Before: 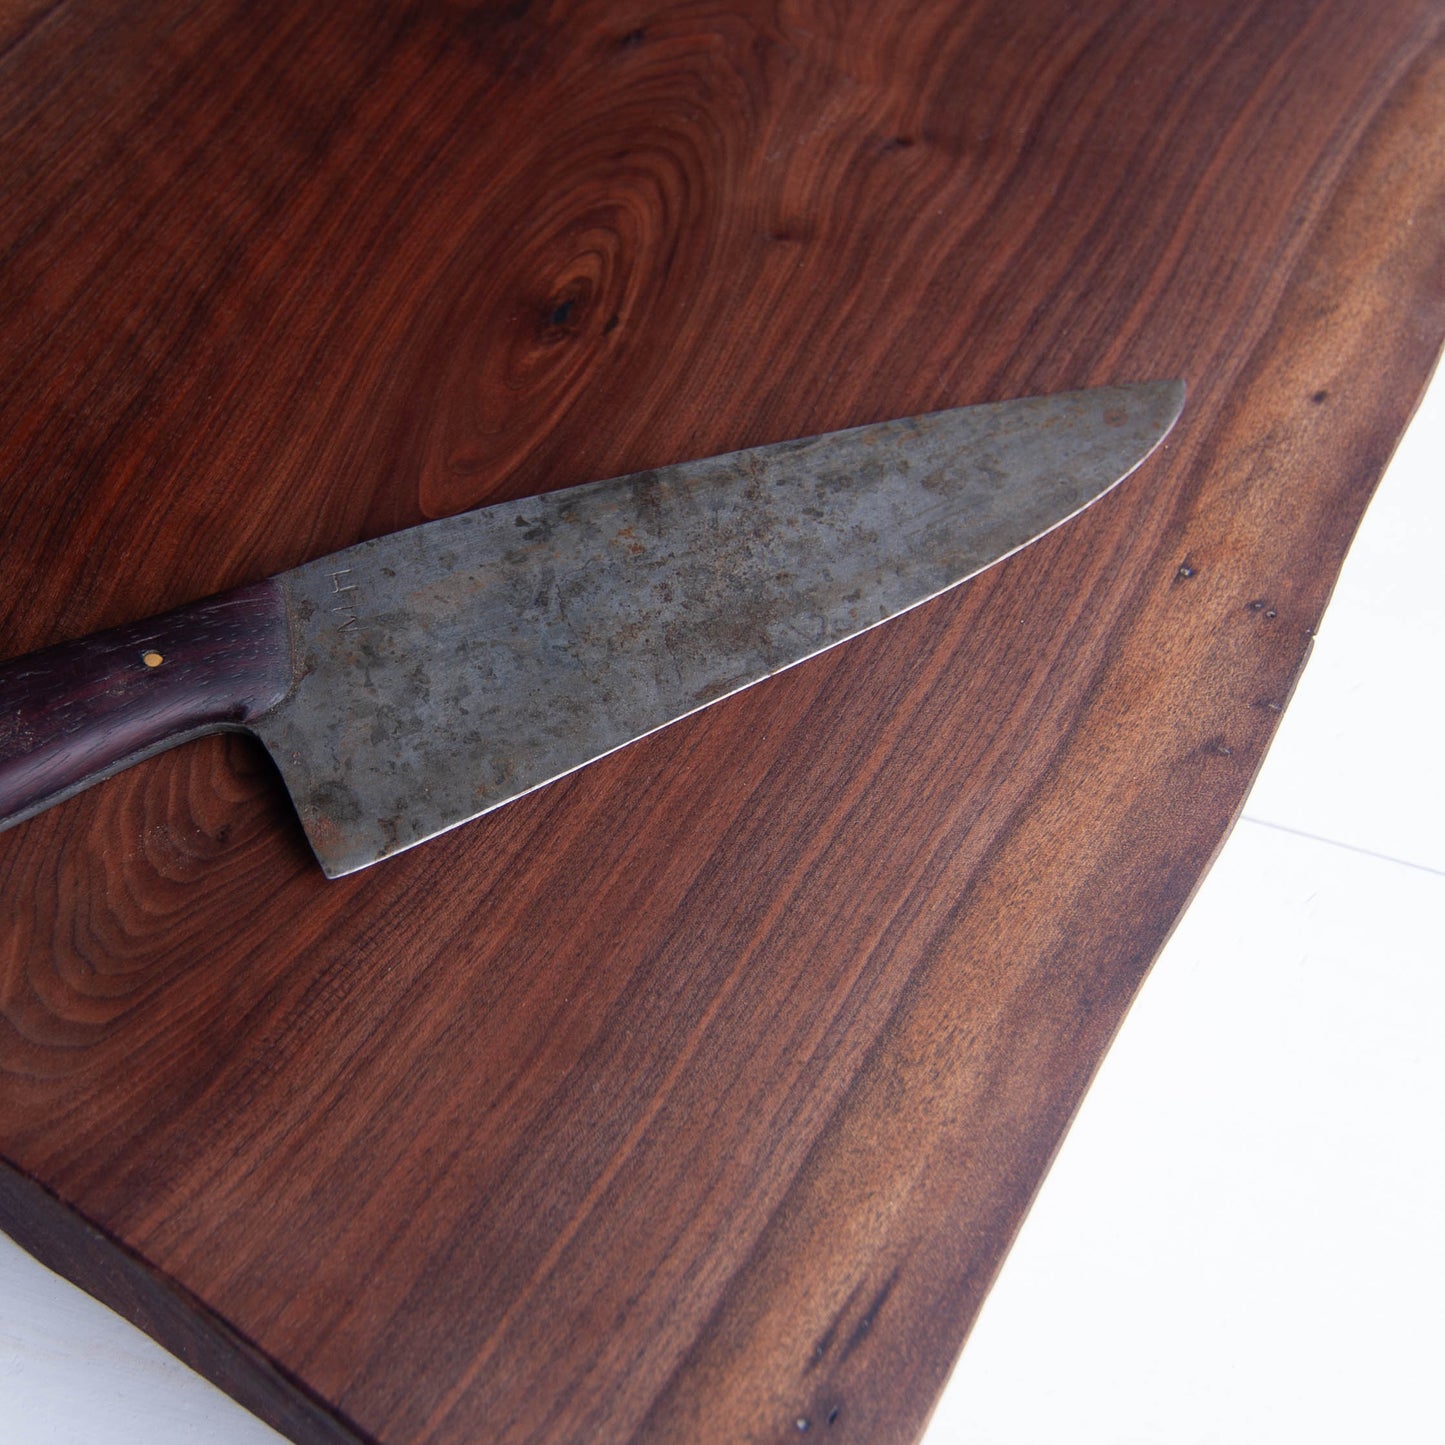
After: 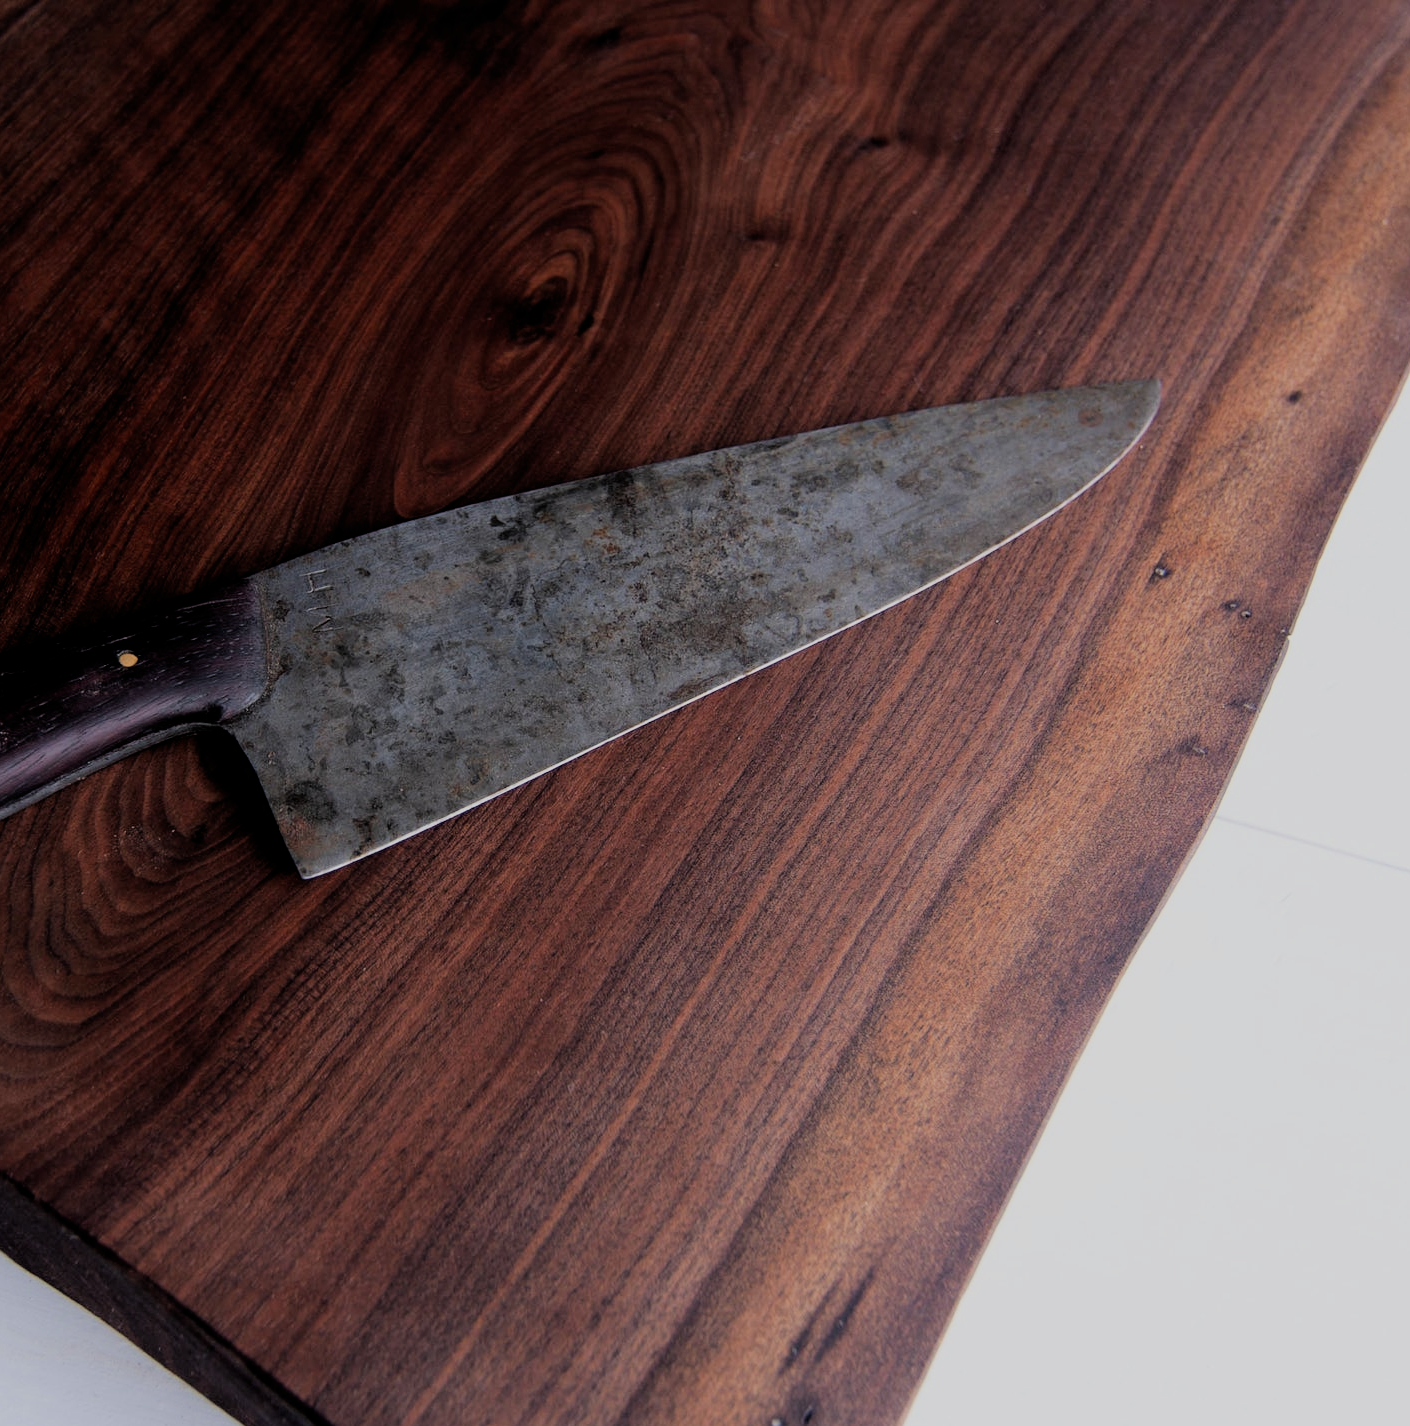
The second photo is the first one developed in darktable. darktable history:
crop and rotate: left 1.774%, right 0.633%, bottom 1.28%
filmic rgb: black relative exposure -4.14 EV, white relative exposure 5.1 EV, hardness 2.11, contrast 1.165
